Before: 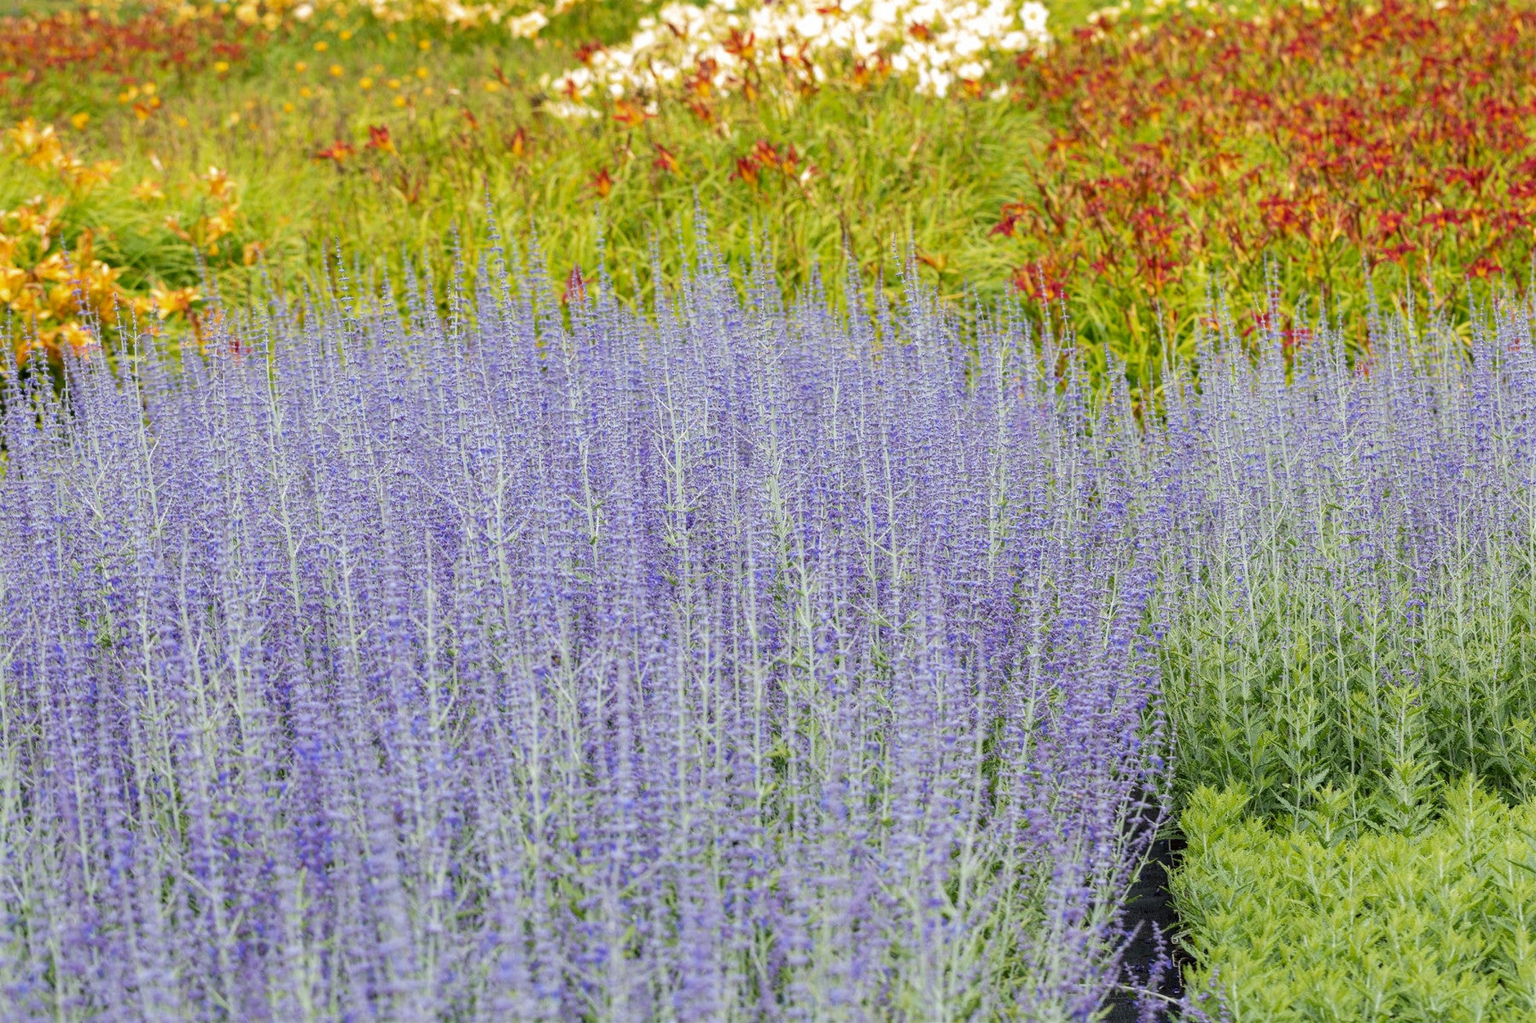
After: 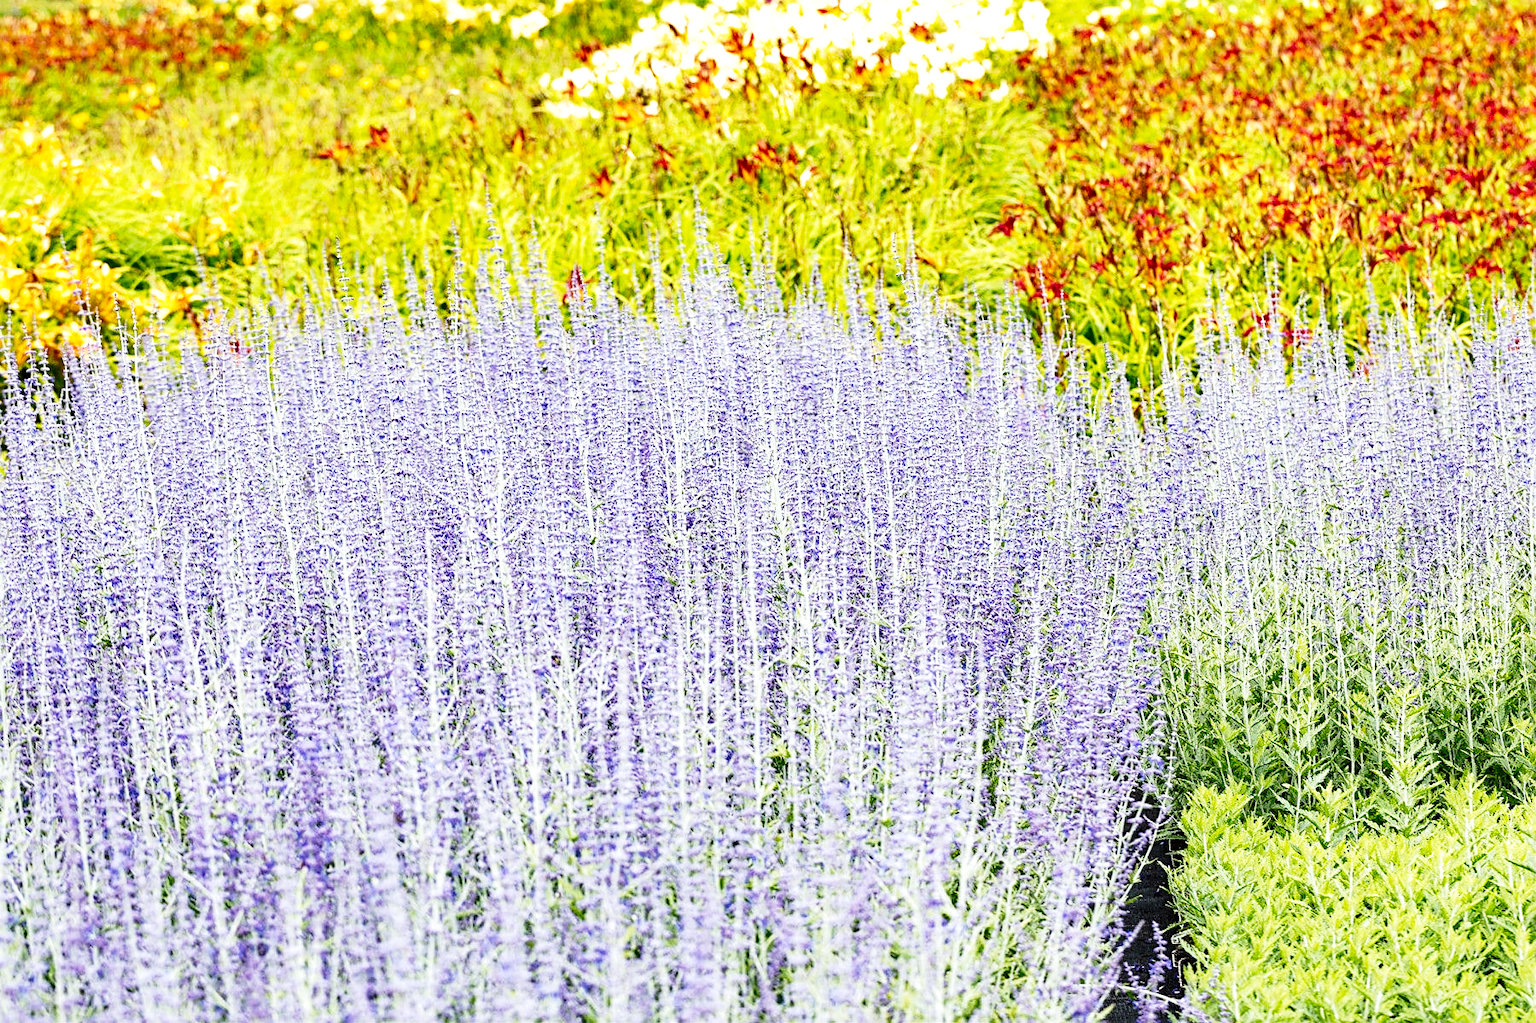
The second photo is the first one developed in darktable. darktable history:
sharpen: on, module defaults
shadows and highlights: low approximation 0.01, soften with gaussian
base curve: curves: ch0 [(0, 0) (0.028, 0.03) (0.121, 0.232) (0.46, 0.748) (0.859, 0.968) (1, 1)], preserve colors none
tone equalizer: -8 EV -0.74 EV, -7 EV -0.738 EV, -6 EV -0.635 EV, -5 EV -0.422 EV, -3 EV 0.375 EV, -2 EV 0.6 EV, -1 EV 0.689 EV, +0 EV 0.75 EV
